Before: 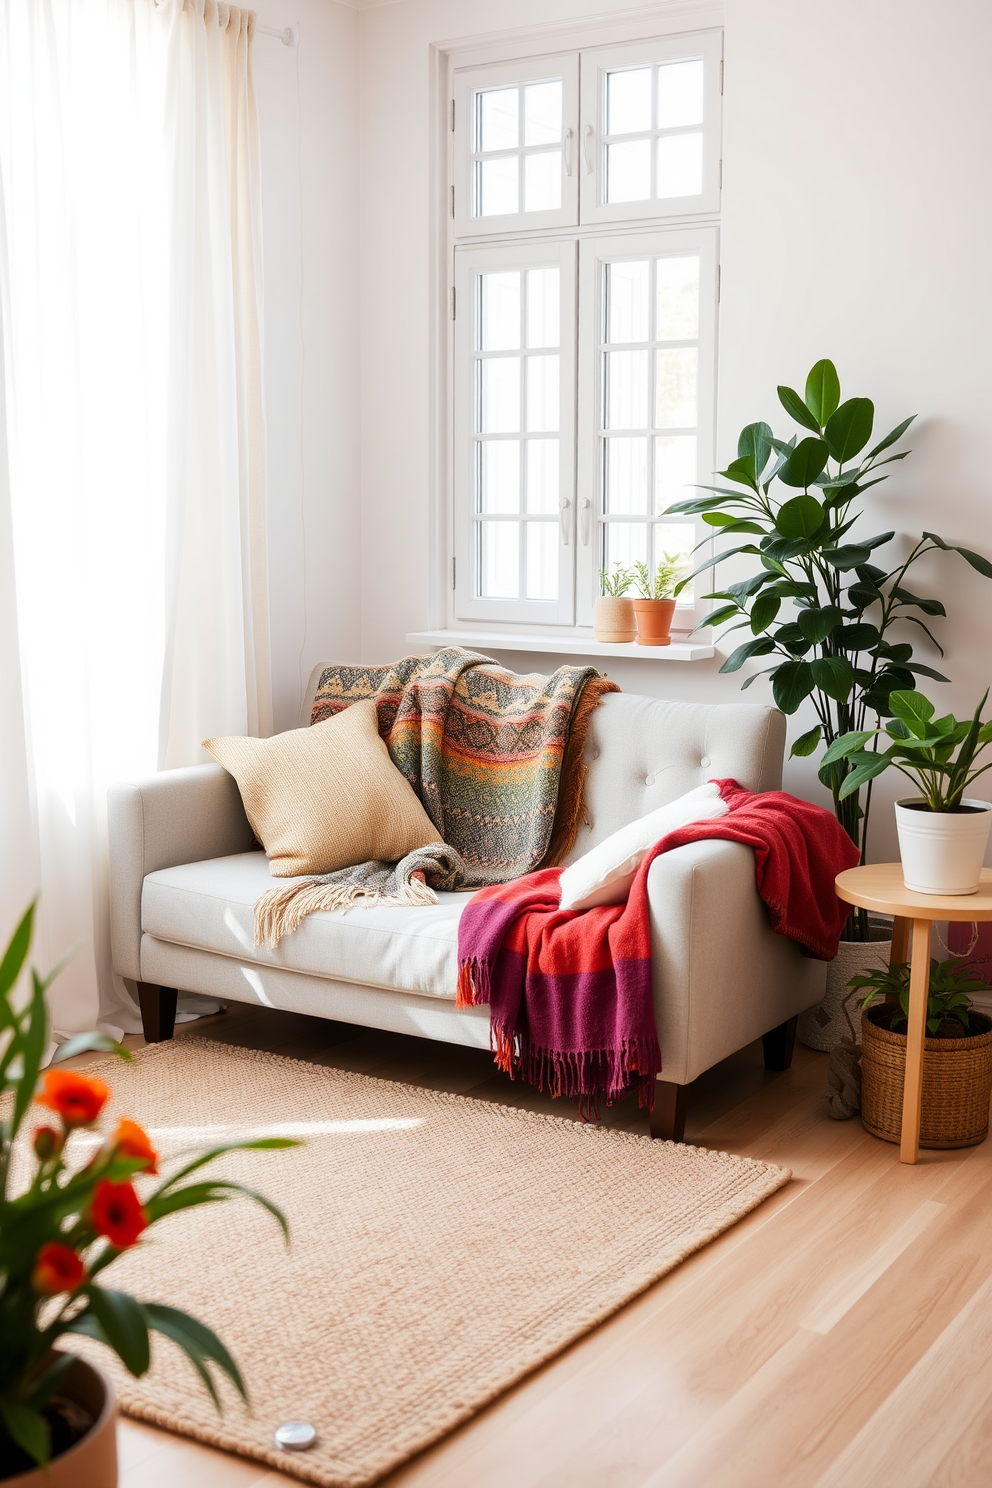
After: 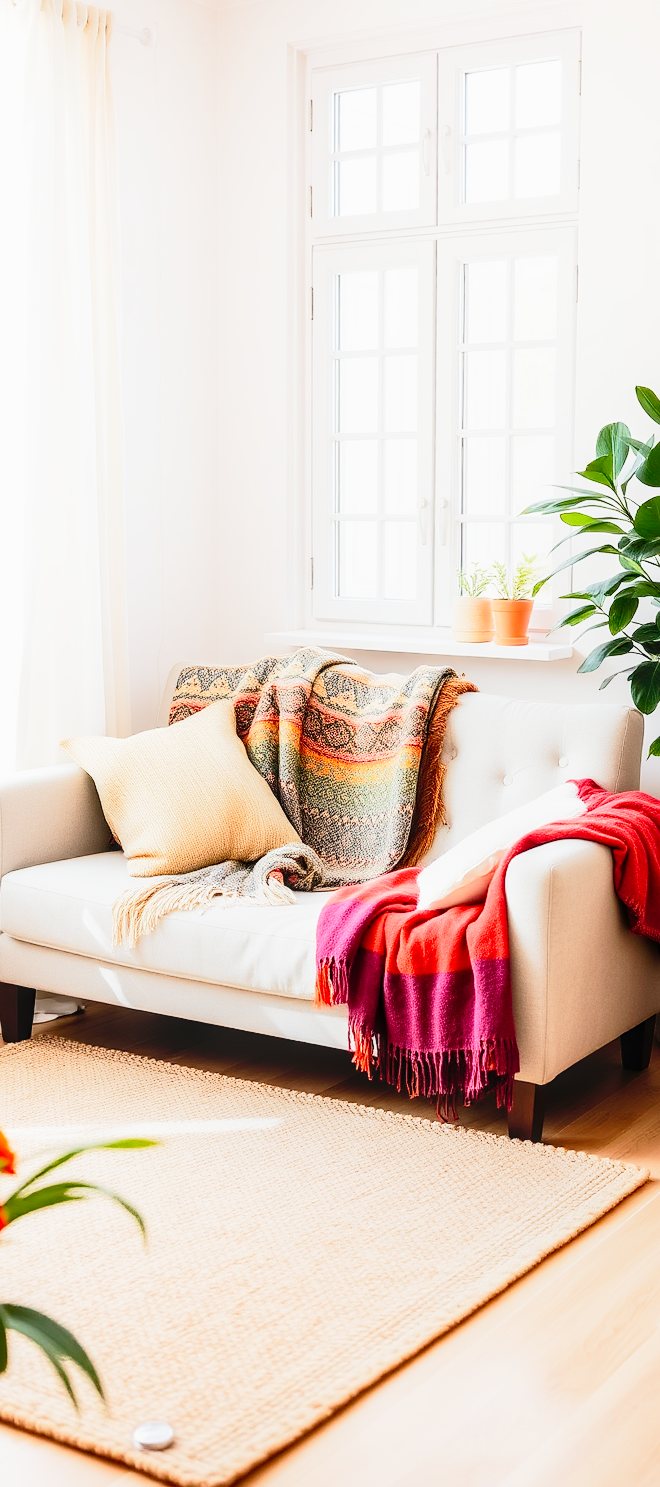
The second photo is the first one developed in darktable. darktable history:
base curve: curves: ch0 [(0, 0) (0.012, 0.01) (0.073, 0.168) (0.31, 0.711) (0.645, 0.957) (1, 1)], preserve colors none
sharpen: radius 1.444, amount 0.4, threshold 1.717
tone equalizer: -8 EV -0.018 EV, -7 EV 0.007 EV, -6 EV -0.007 EV, -5 EV 0.008 EV, -4 EV -0.042 EV, -3 EV -0.234 EV, -2 EV -0.679 EV, -1 EV -1 EV, +0 EV -0.997 EV, edges refinement/feathering 500, mask exposure compensation -1.57 EV, preserve details no
local contrast: on, module defaults
crop and rotate: left 14.4%, right 18.981%
exposure: exposure 0.204 EV, compensate highlight preservation false
shadows and highlights: shadows -0.34, highlights 39.2
